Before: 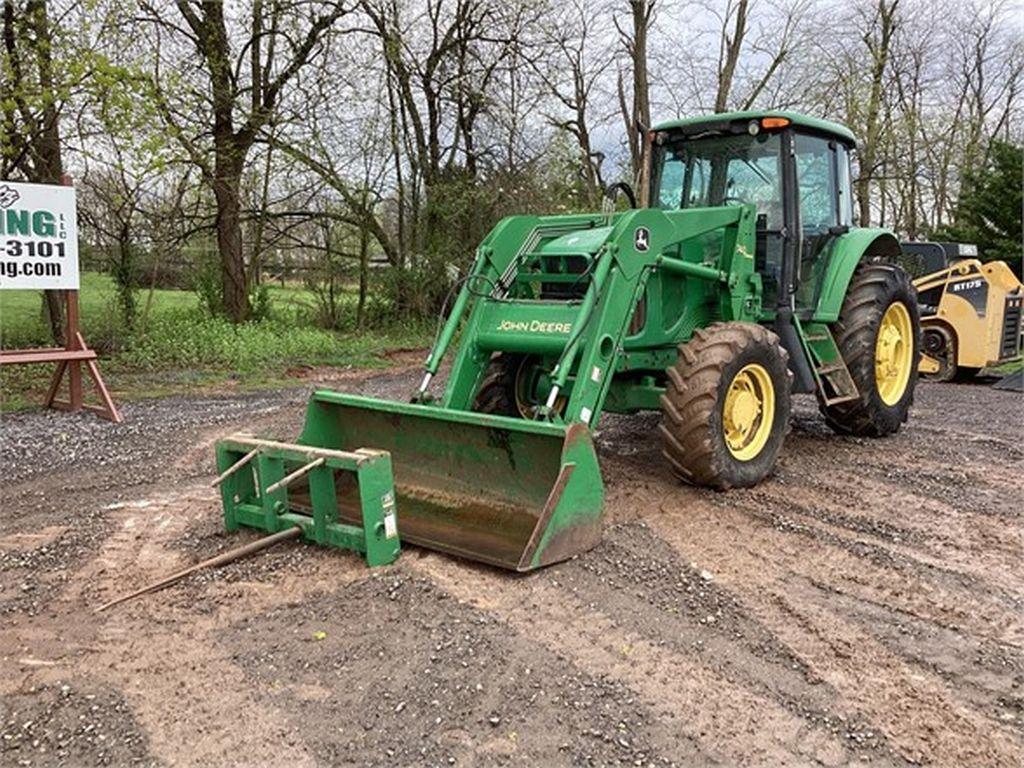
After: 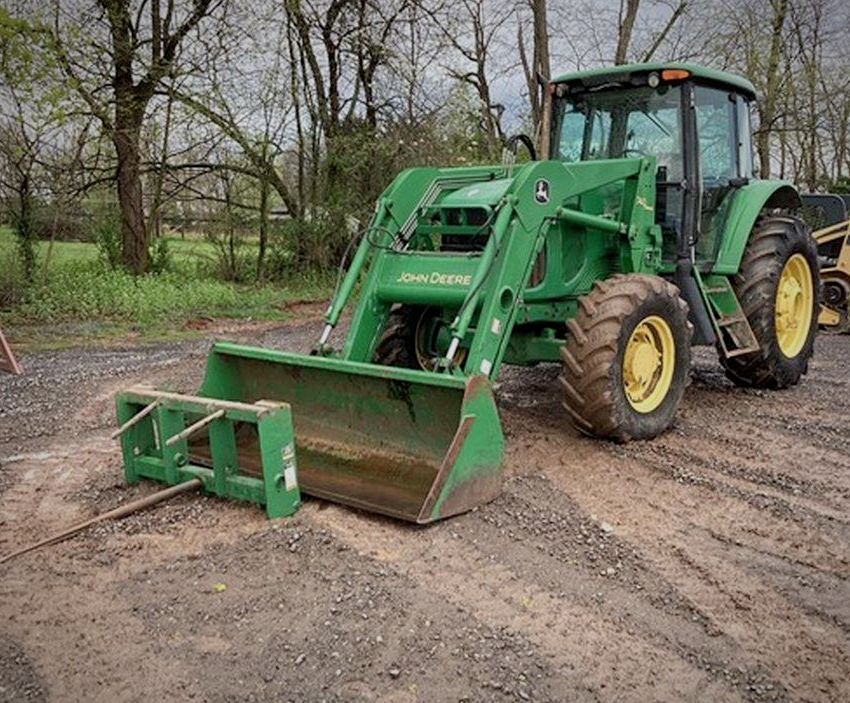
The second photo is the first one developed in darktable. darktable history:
vignetting: saturation -0.023, automatic ratio true
crop: left 9.775%, top 6.265%, right 7.126%, bottom 2.174%
filmic rgb: black relative exposure -16 EV, white relative exposure 4.06 EV, target black luminance 0%, hardness 7.62, latitude 72.25%, contrast 0.901, highlights saturation mix 10.05%, shadows ↔ highlights balance -0.369%
